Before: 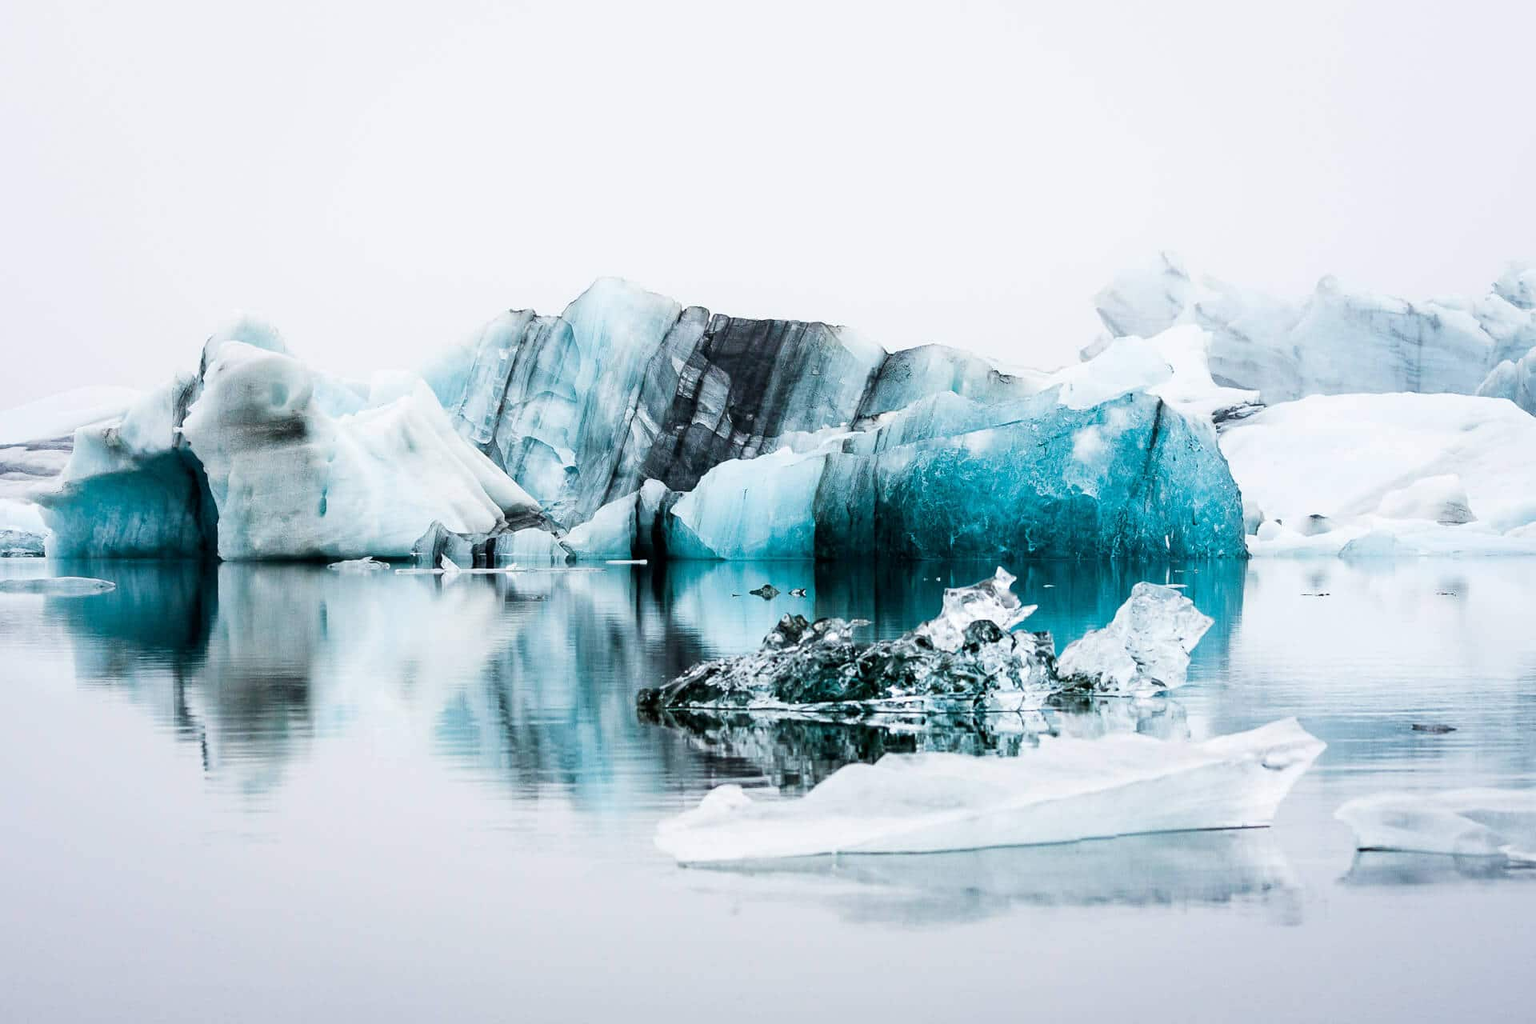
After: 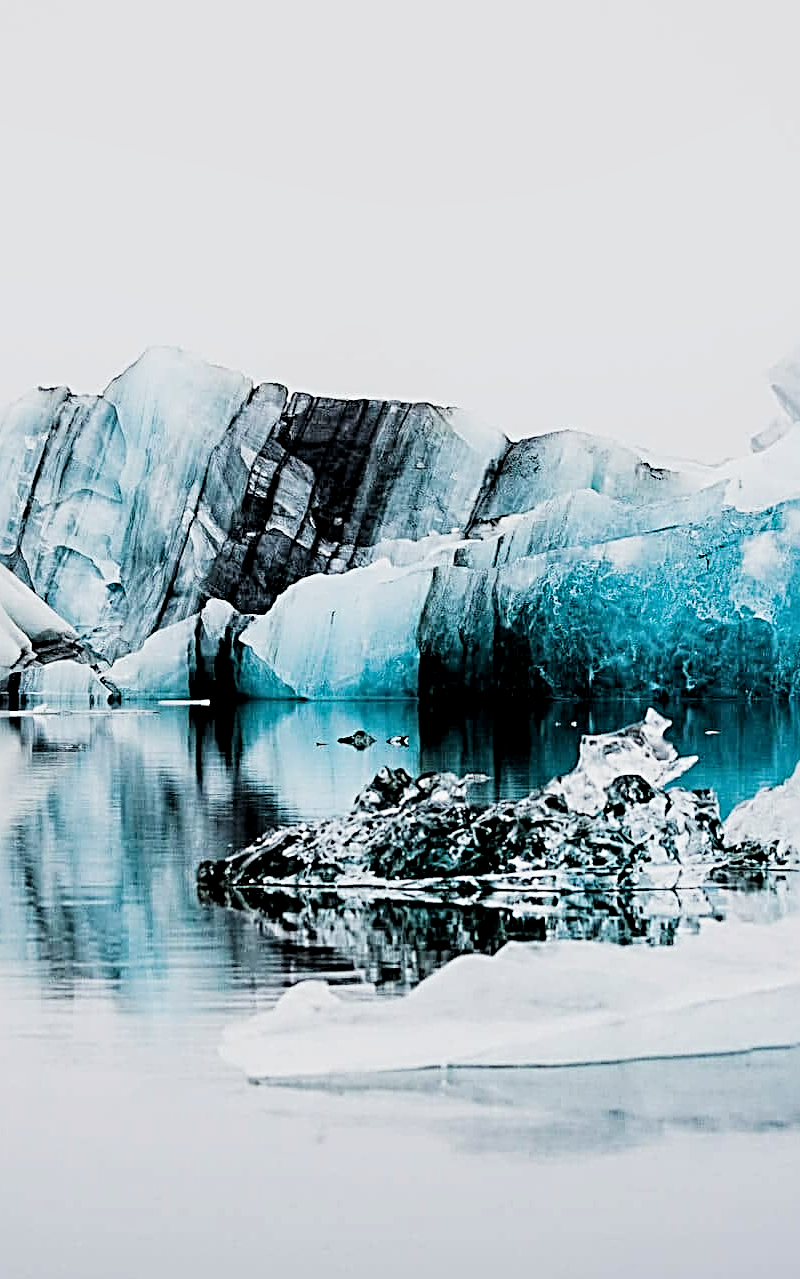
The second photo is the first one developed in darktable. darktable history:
crop: left 31.229%, right 27.105%
local contrast: highlights 100%, shadows 100%, detail 120%, midtone range 0.2
sharpen: radius 3.69, amount 0.928
filmic rgb: black relative exposure -5 EV, white relative exposure 3.5 EV, hardness 3.19, contrast 1.2, highlights saturation mix -50%
